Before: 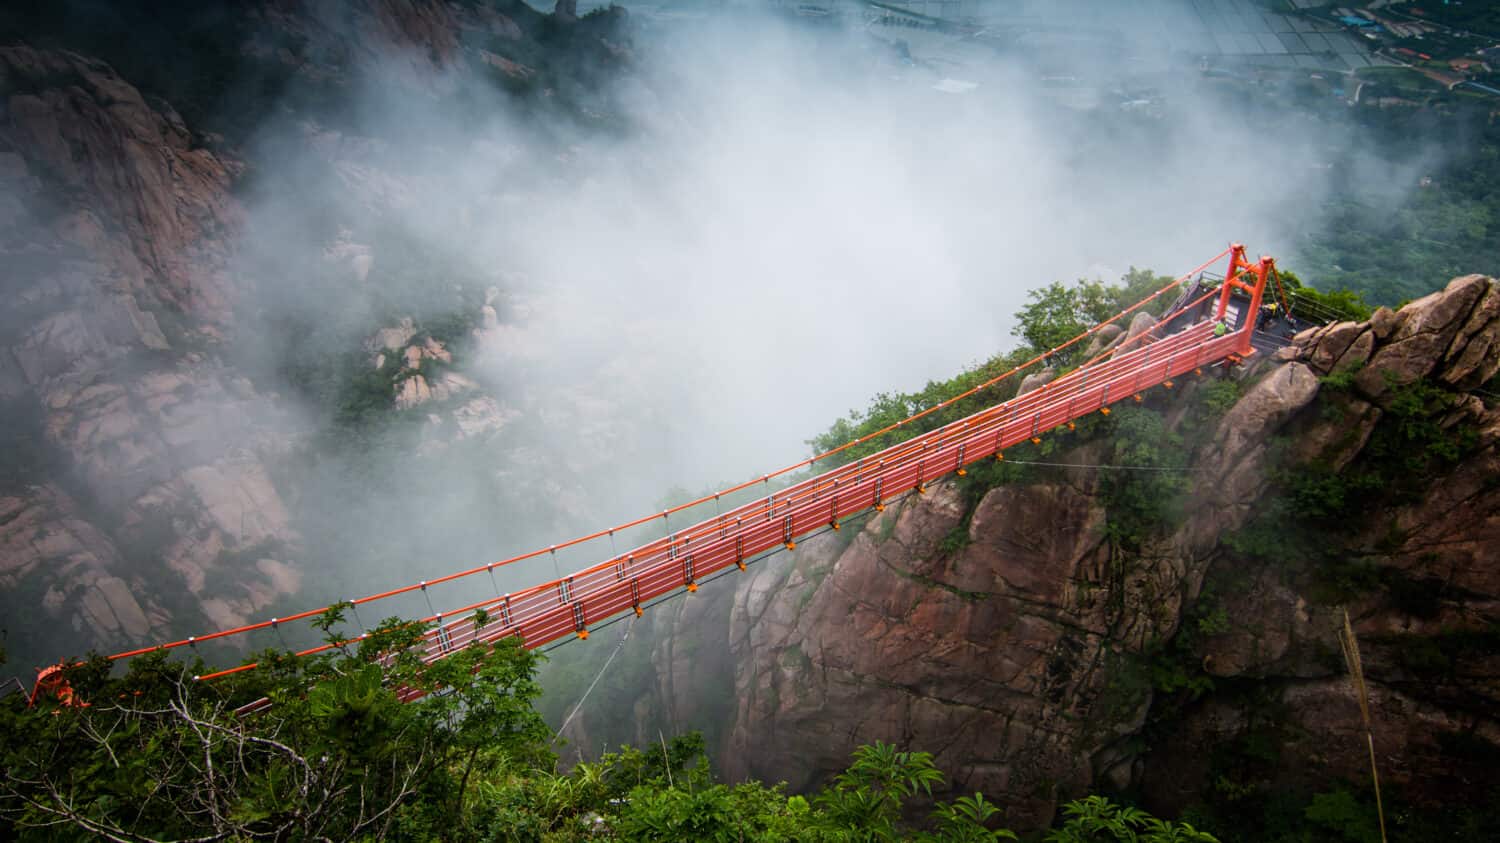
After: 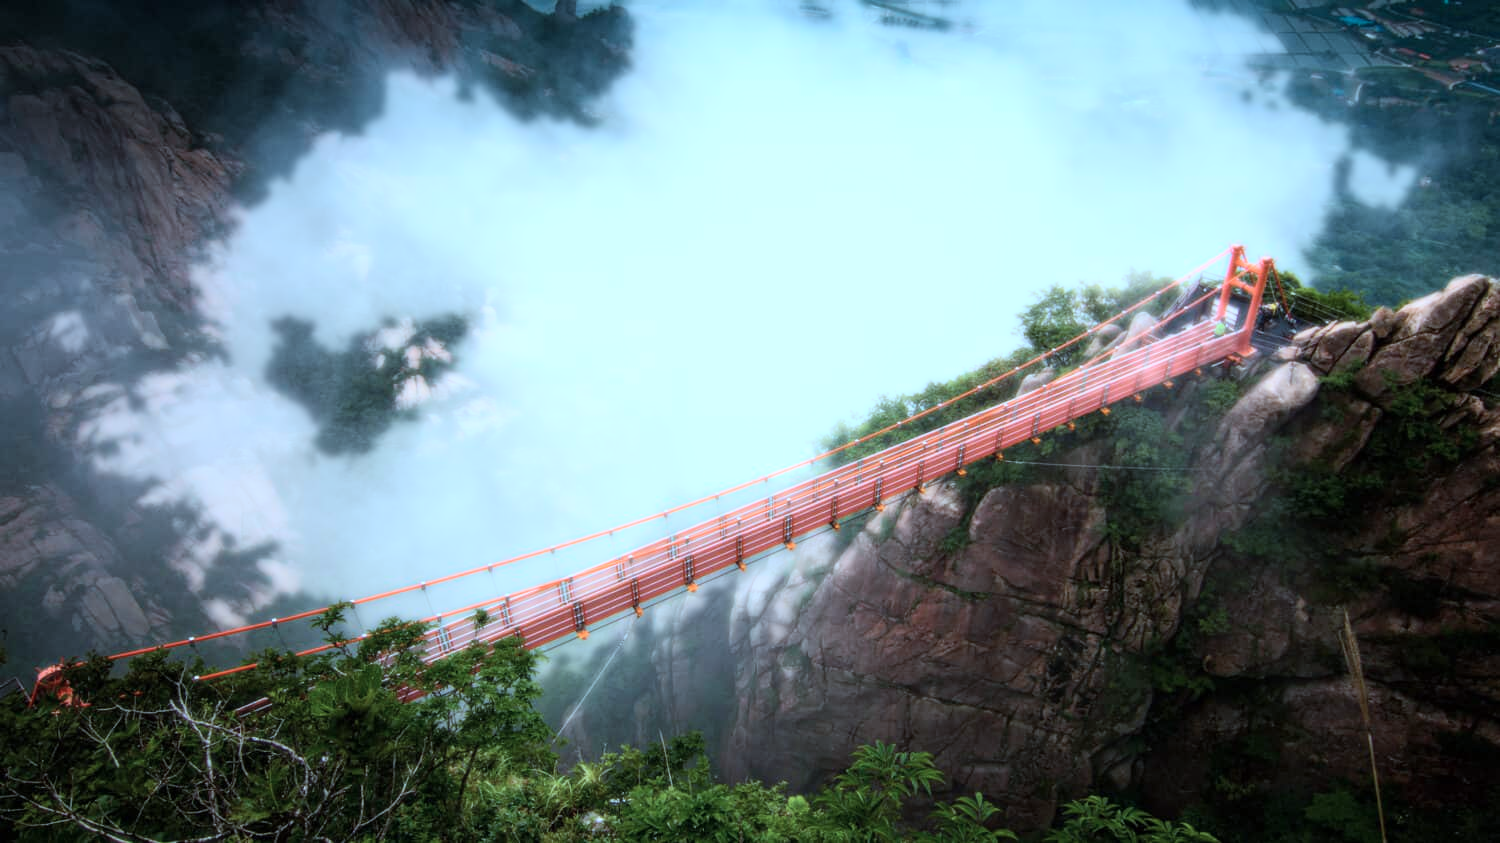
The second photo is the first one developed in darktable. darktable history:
bloom: size 0%, threshold 54.82%, strength 8.31%
contrast brightness saturation: saturation -0.1
color correction: highlights a* -9.35, highlights b* -23.15
